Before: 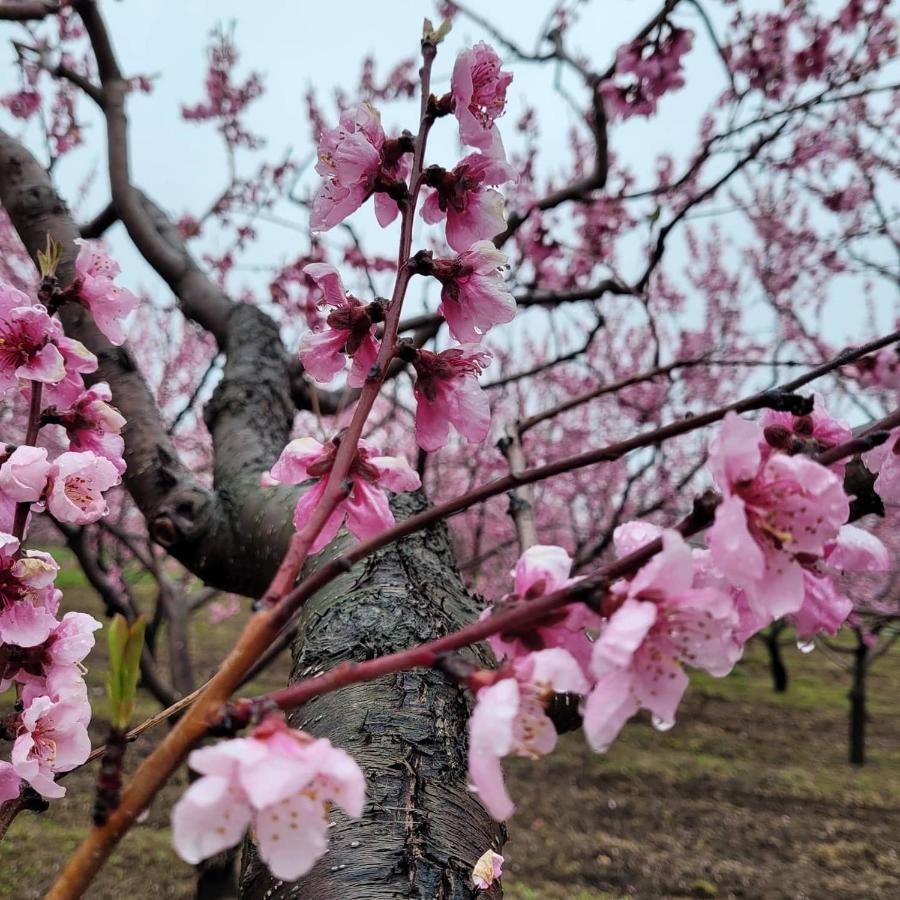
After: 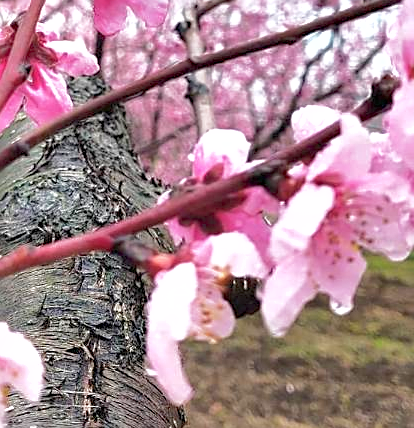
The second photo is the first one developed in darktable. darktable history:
shadows and highlights: highlights -59.92
crop: left 35.883%, top 46.303%, right 18.105%, bottom 6.066%
base curve: curves: ch0 [(0, 0) (0.666, 0.806) (1, 1)], preserve colors none
sharpen: on, module defaults
exposure: black level correction 0, exposure 1.001 EV, compensate highlight preservation false
